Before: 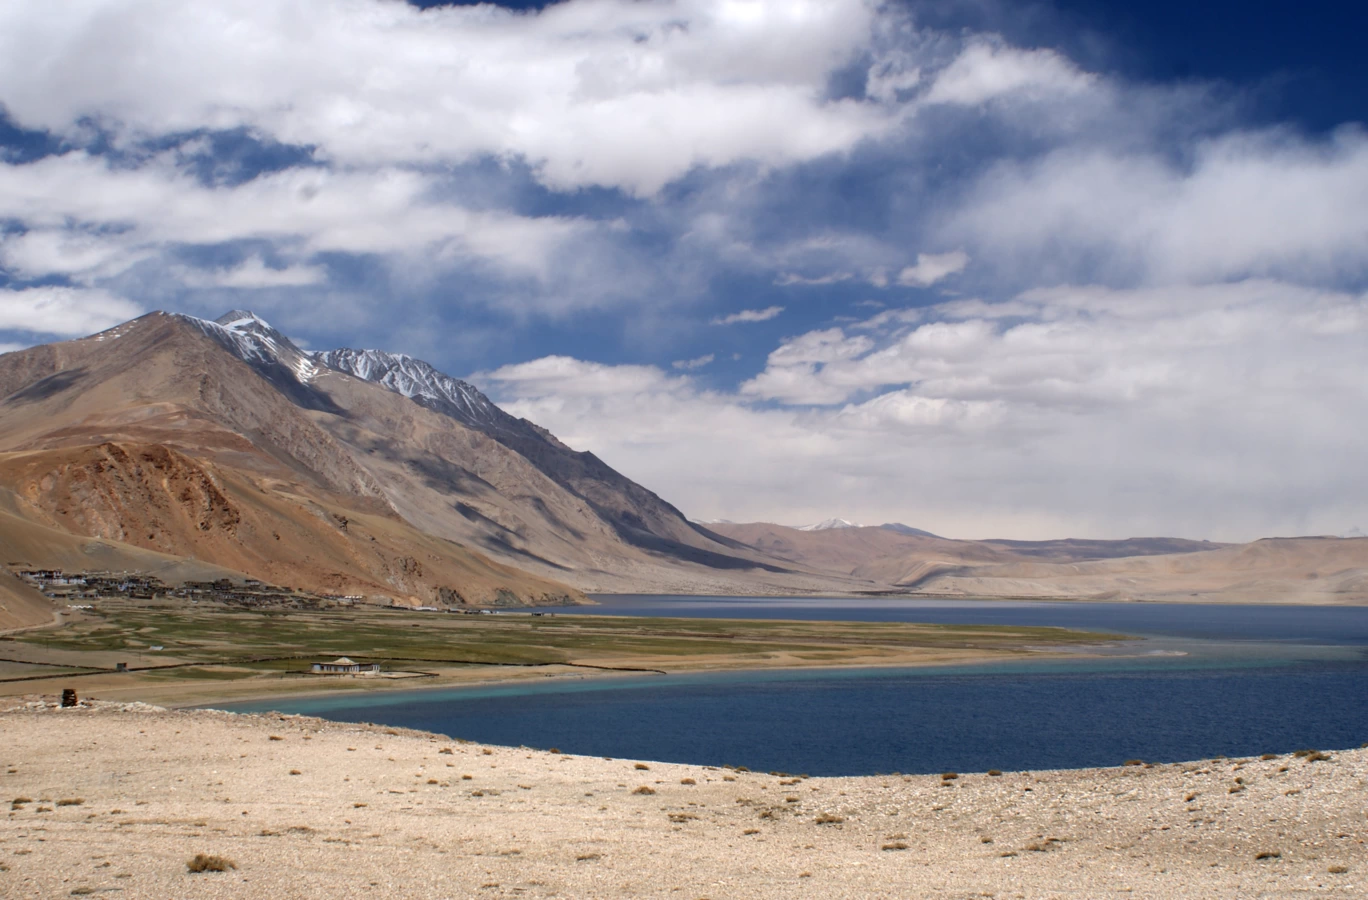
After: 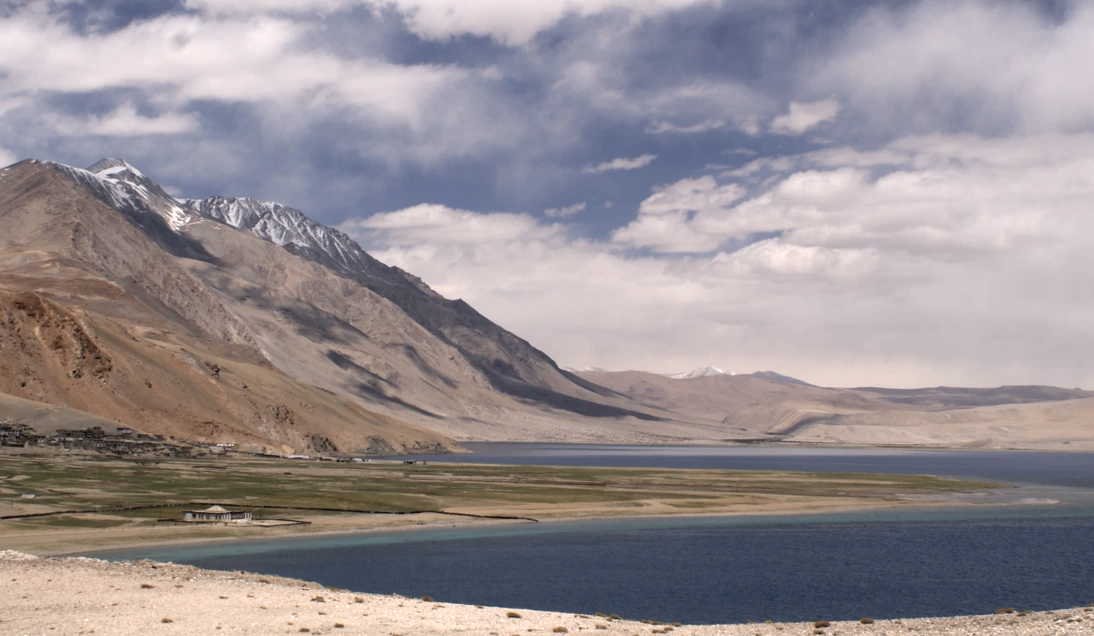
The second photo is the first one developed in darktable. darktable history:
tone equalizer: edges refinement/feathering 500, mask exposure compensation -1.57 EV, preserve details no
color correction: highlights a* 5.5, highlights b* 5.22, saturation 0.679
exposure: exposure 0.202 EV, compensate exposure bias true, compensate highlight preservation false
crop: left 9.392%, top 16.919%, right 10.606%, bottom 12.353%
